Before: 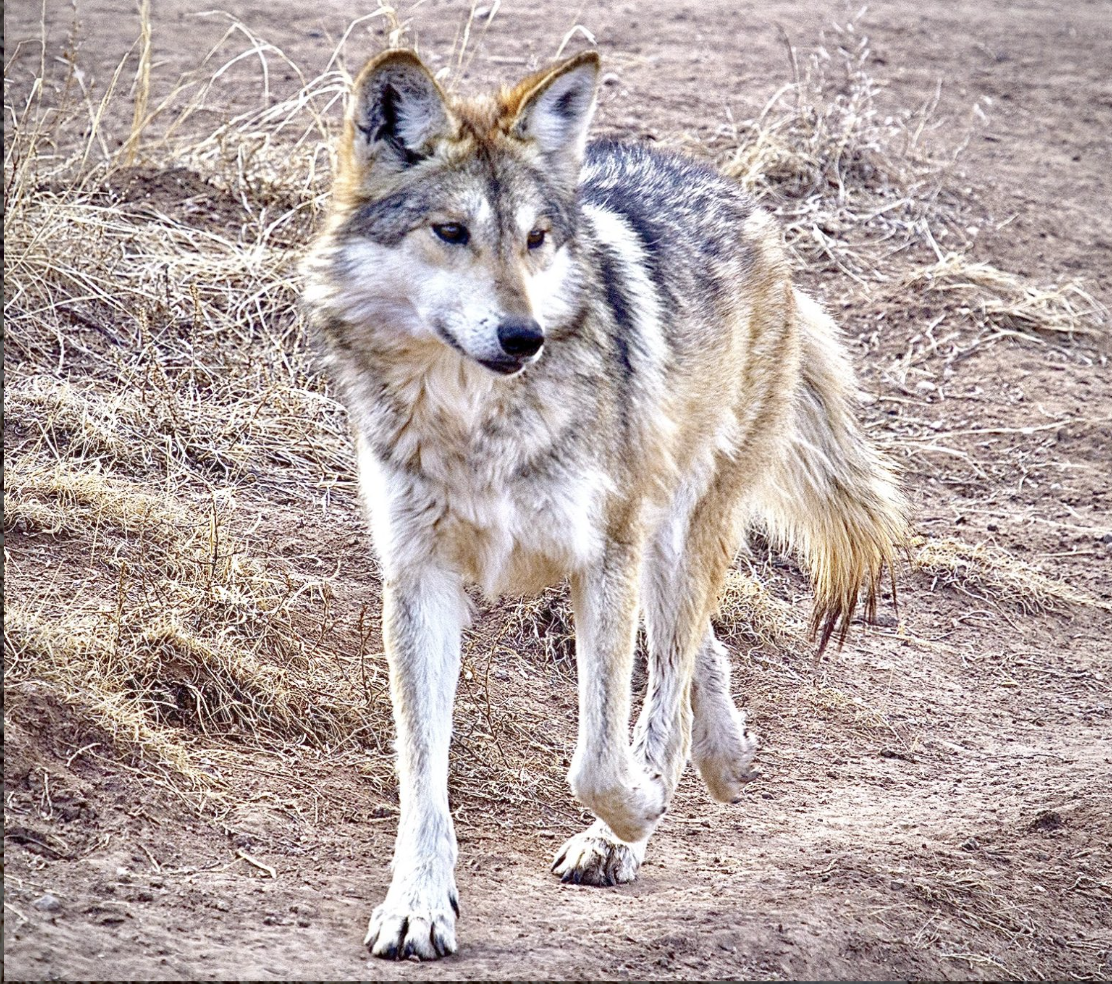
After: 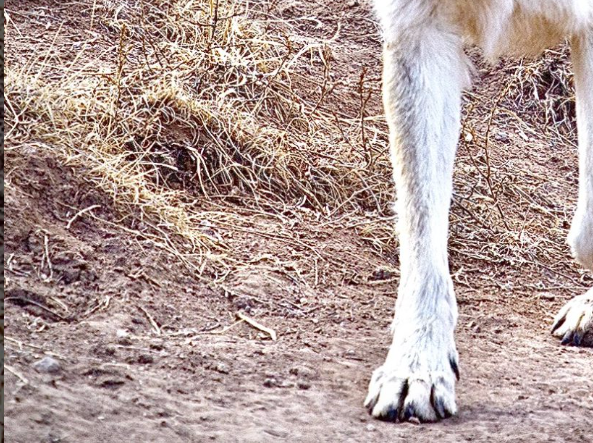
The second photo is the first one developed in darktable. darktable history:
rotate and perspective: automatic cropping off
crop and rotate: top 54.778%, right 46.61%, bottom 0.159%
